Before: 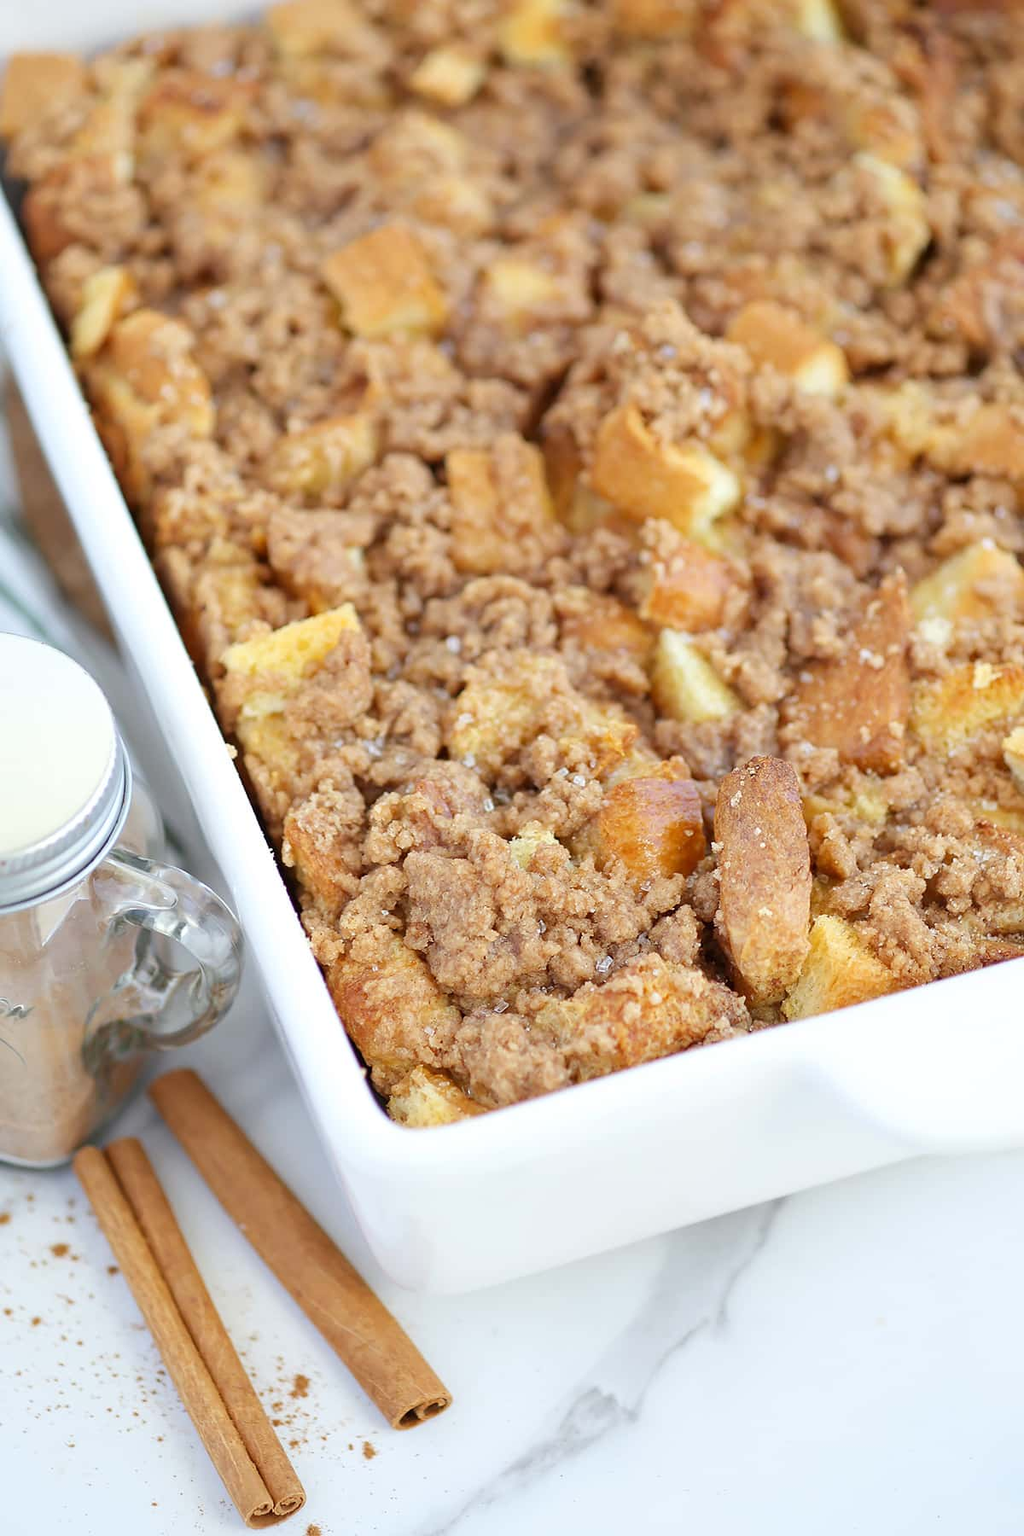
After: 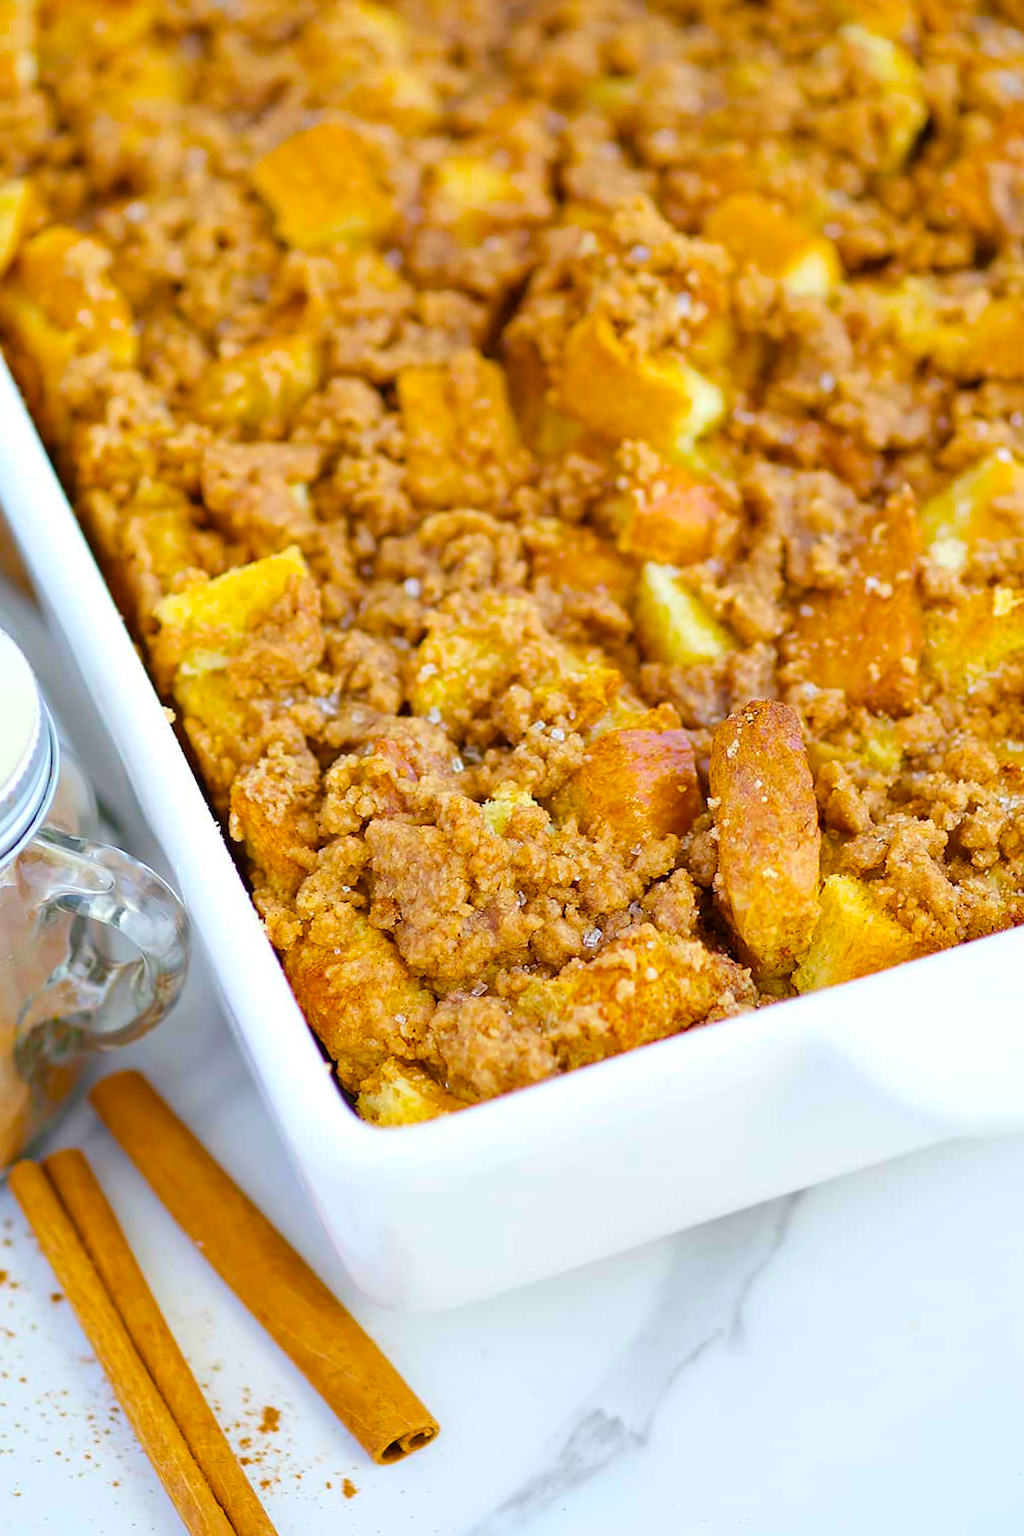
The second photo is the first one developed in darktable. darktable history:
crop and rotate: angle 1.96°, left 5.673%, top 5.673%
color balance rgb: linear chroma grading › global chroma 25%, perceptual saturation grading › global saturation 50%
